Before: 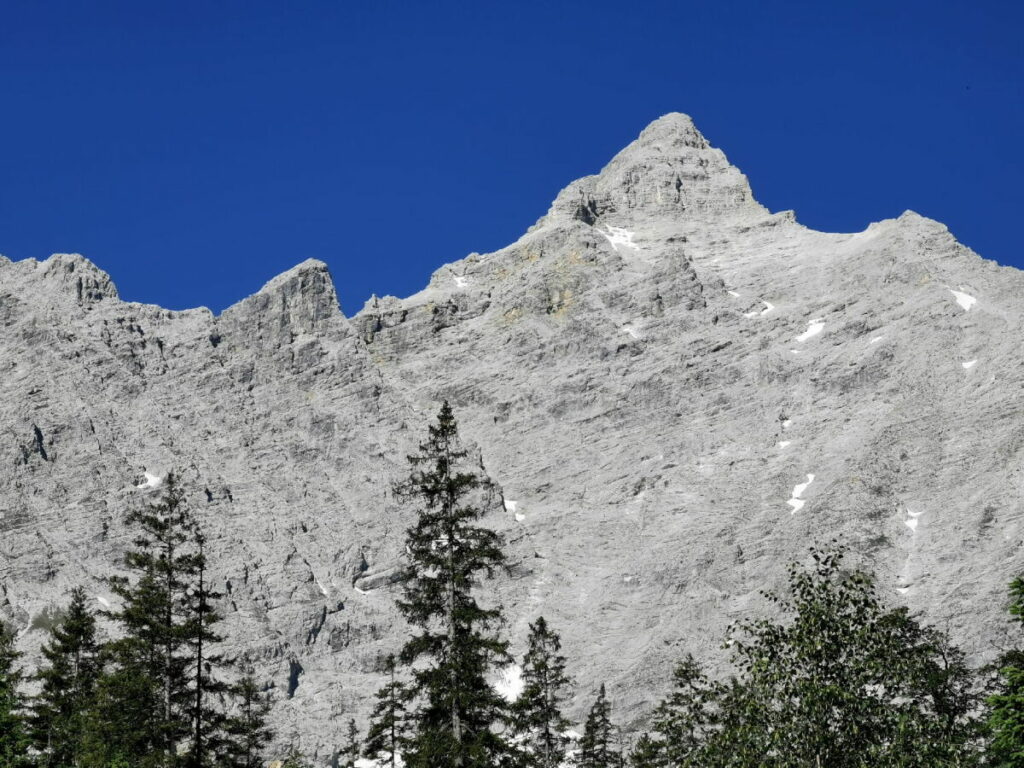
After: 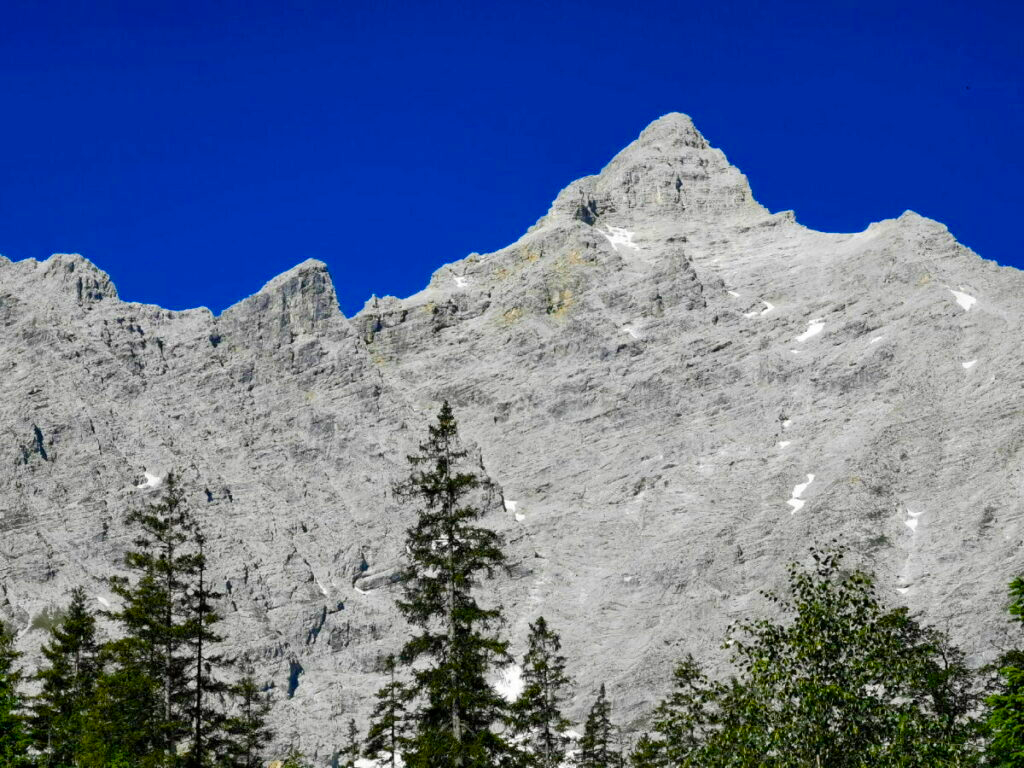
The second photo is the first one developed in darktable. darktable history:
color balance rgb: linear chroma grading › global chroma 16.236%, perceptual saturation grading › global saturation 20%, perceptual saturation grading › highlights -25.204%, perceptual saturation grading › shadows 49.289%, global vibrance 40.621%
